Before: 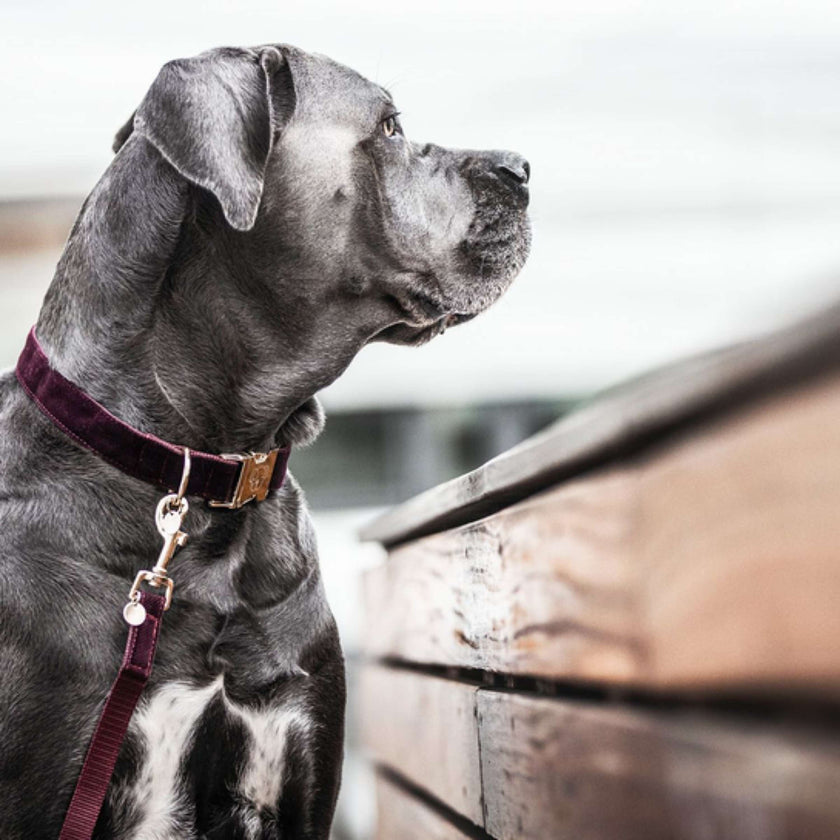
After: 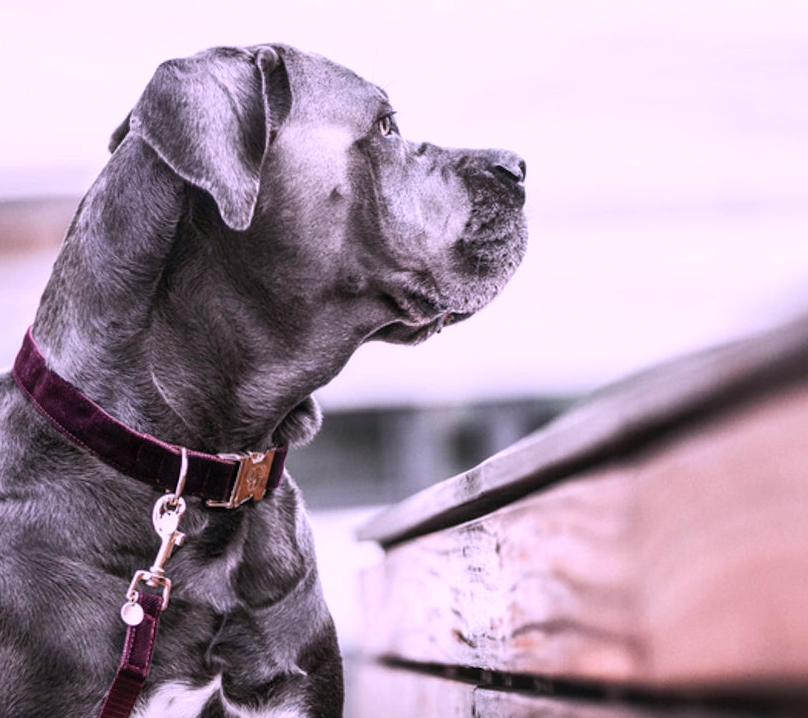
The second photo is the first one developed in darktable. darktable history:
color correction: highlights a* 15.46, highlights b* -20.56
crop and rotate: angle 0.2°, left 0.275%, right 3.127%, bottom 14.18%
